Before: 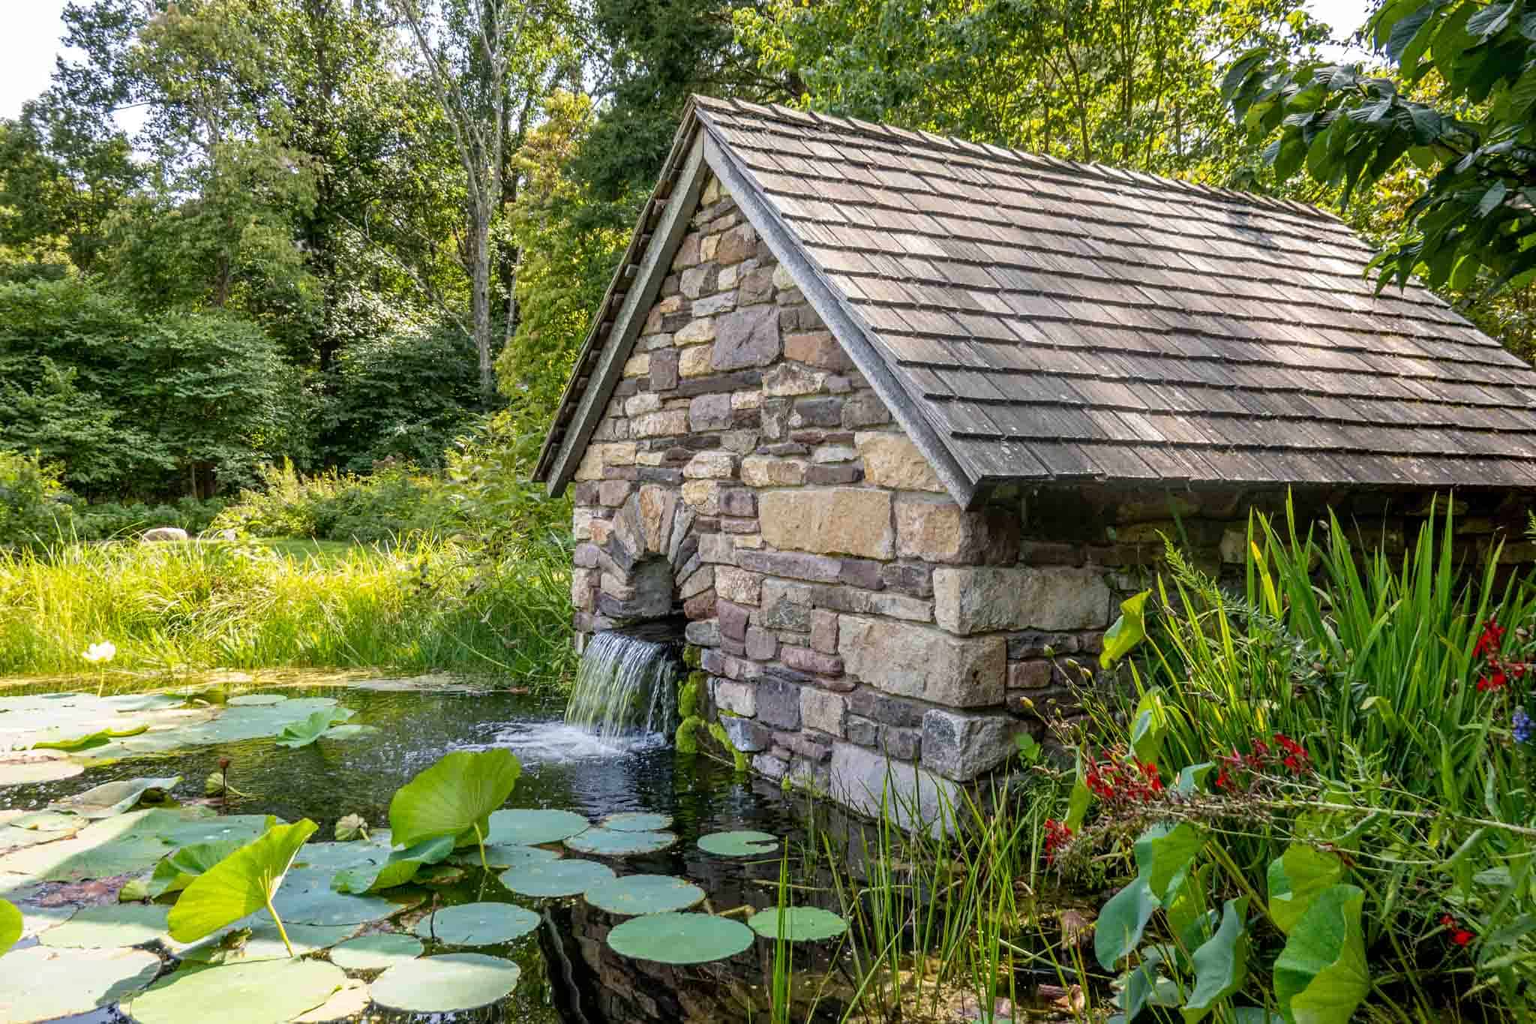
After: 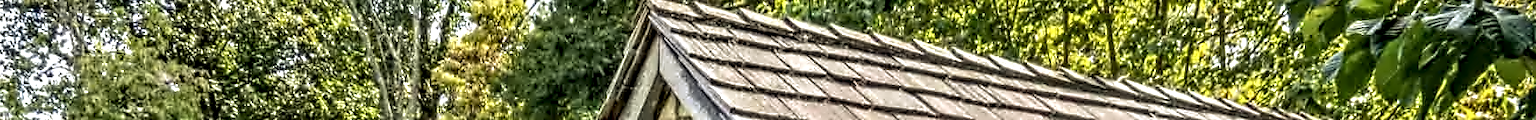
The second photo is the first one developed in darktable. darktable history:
rgb curve: curves: ch2 [(0, 0) (0.567, 0.512) (1, 1)], mode RGB, independent channels
crop and rotate: left 9.644%, top 9.491%, right 6.021%, bottom 80.509%
contrast equalizer: octaves 7, y [[0.5, 0.542, 0.583, 0.625, 0.667, 0.708], [0.5 ×6], [0.5 ×6], [0, 0.033, 0.067, 0.1, 0.133, 0.167], [0, 0.05, 0.1, 0.15, 0.2, 0.25]]
local contrast: on, module defaults
